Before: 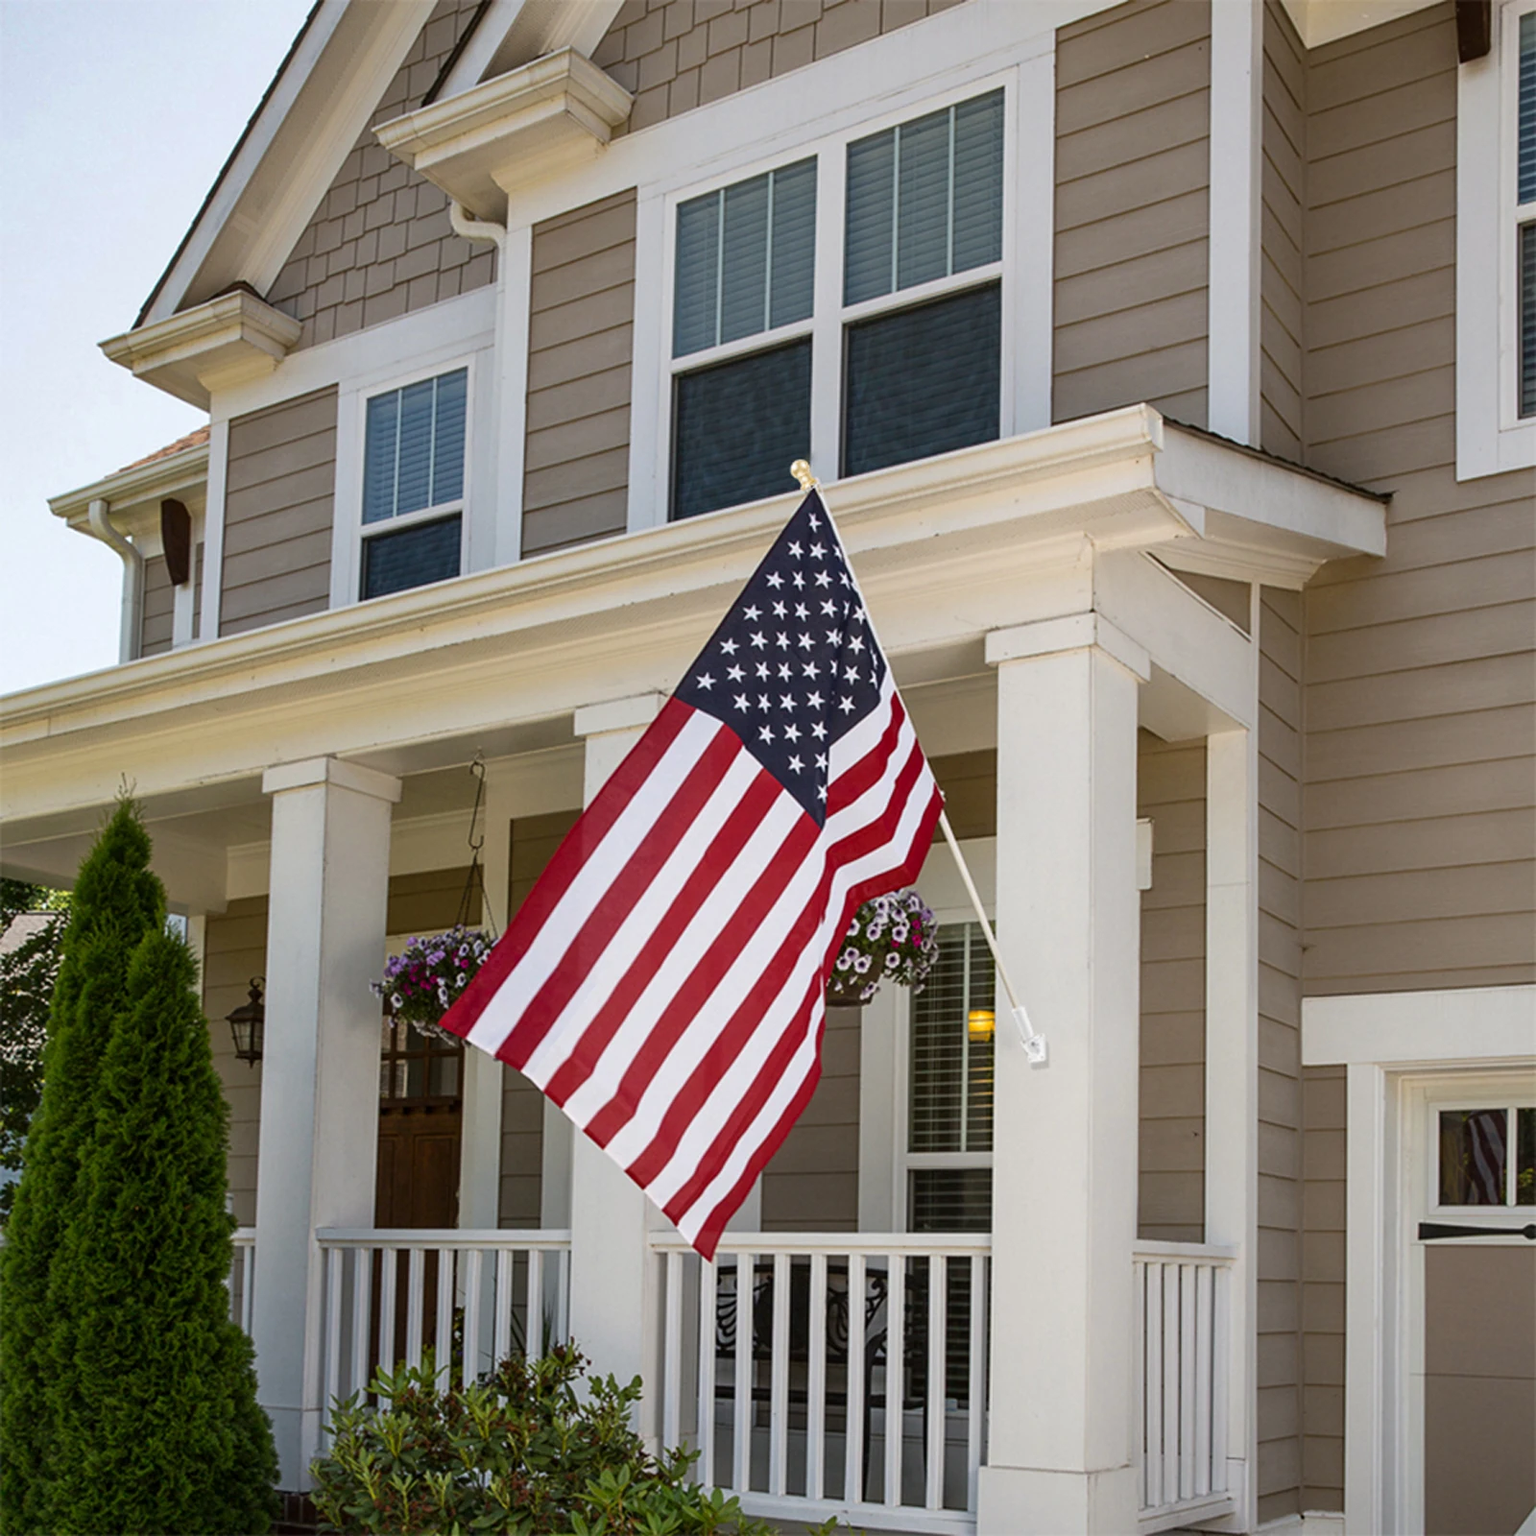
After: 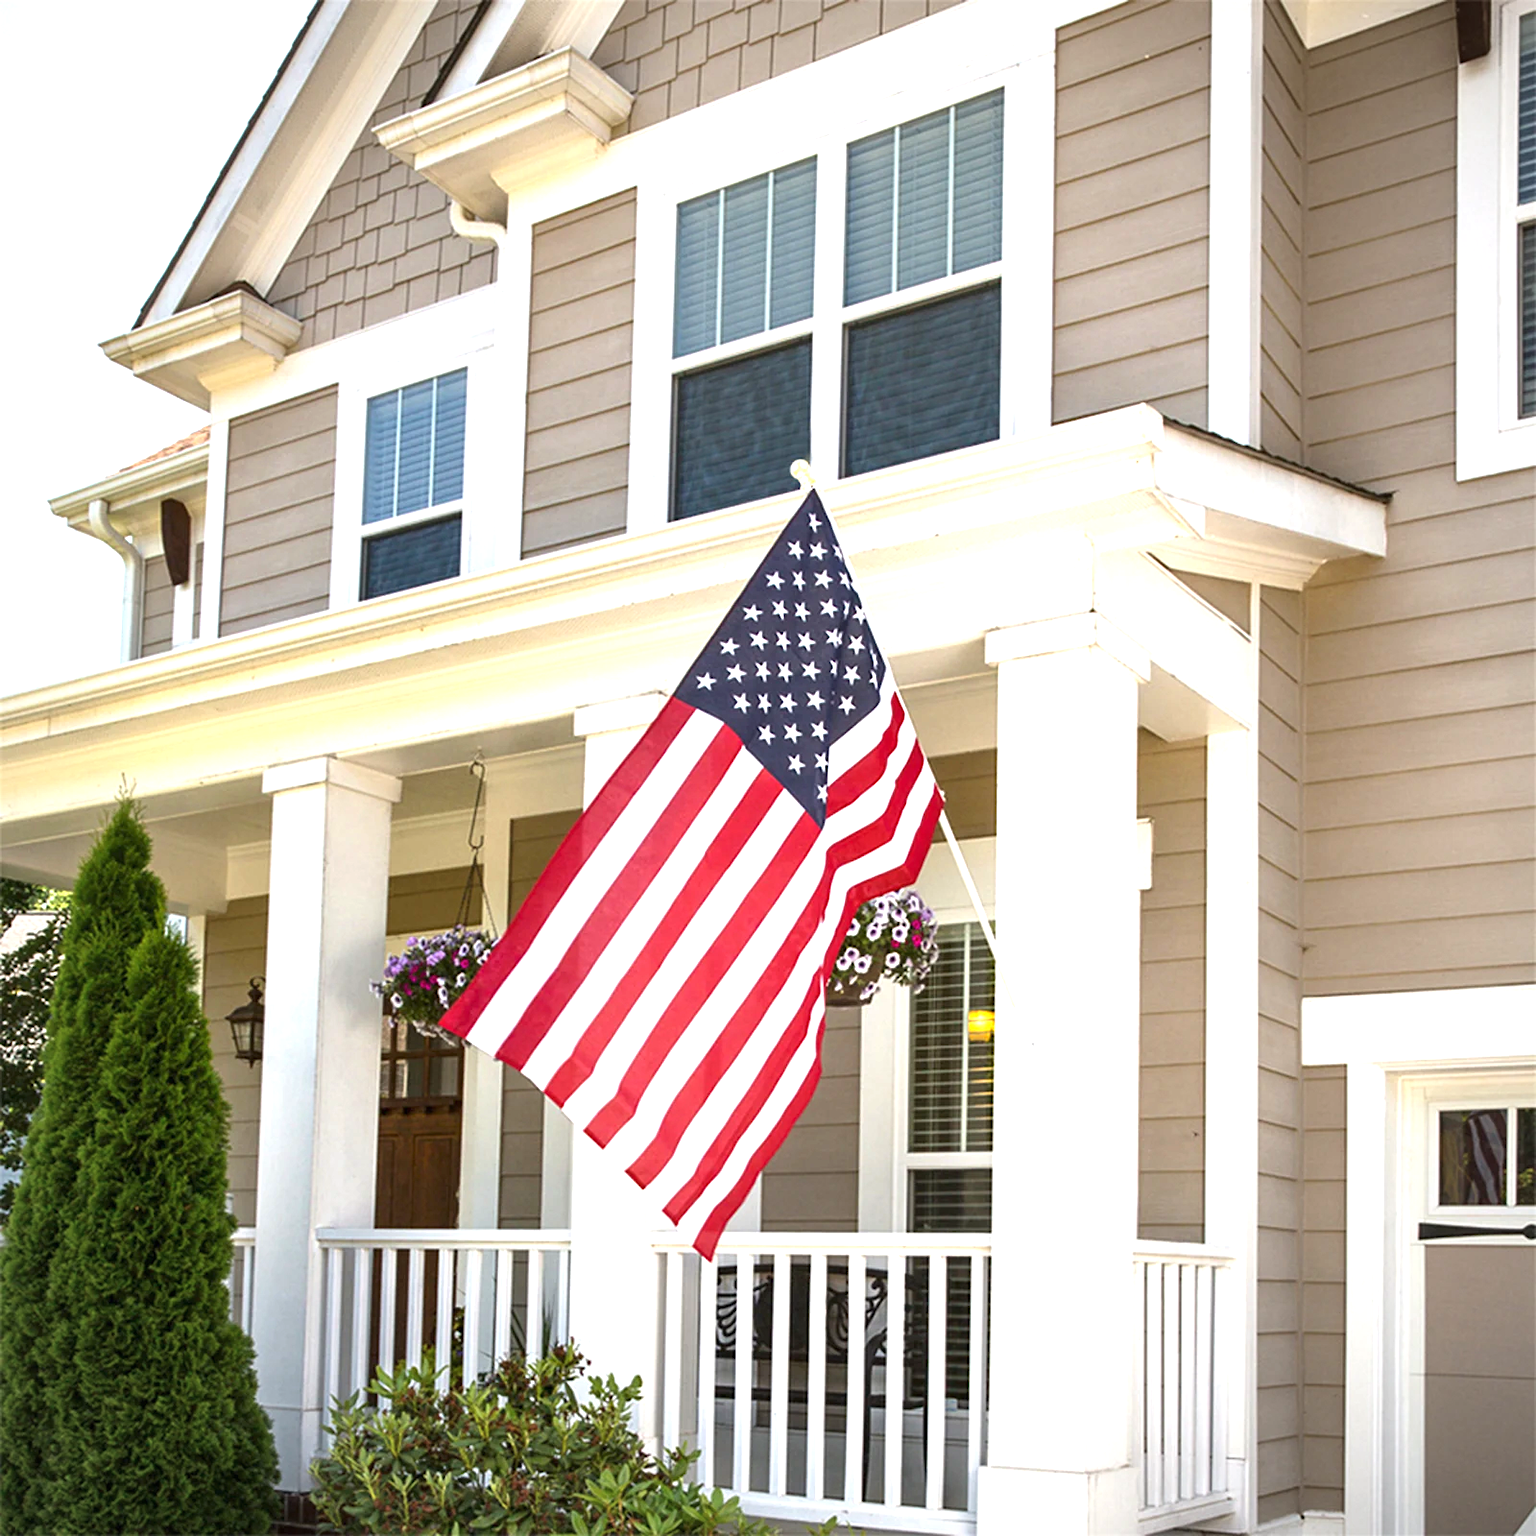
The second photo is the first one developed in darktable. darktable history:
vignetting: fall-off radius 59.74%, brightness -0.403, saturation -0.289, automatic ratio true
exposure: black level correction 0, exposure 1.454 EV, compensate highlight preservation false
